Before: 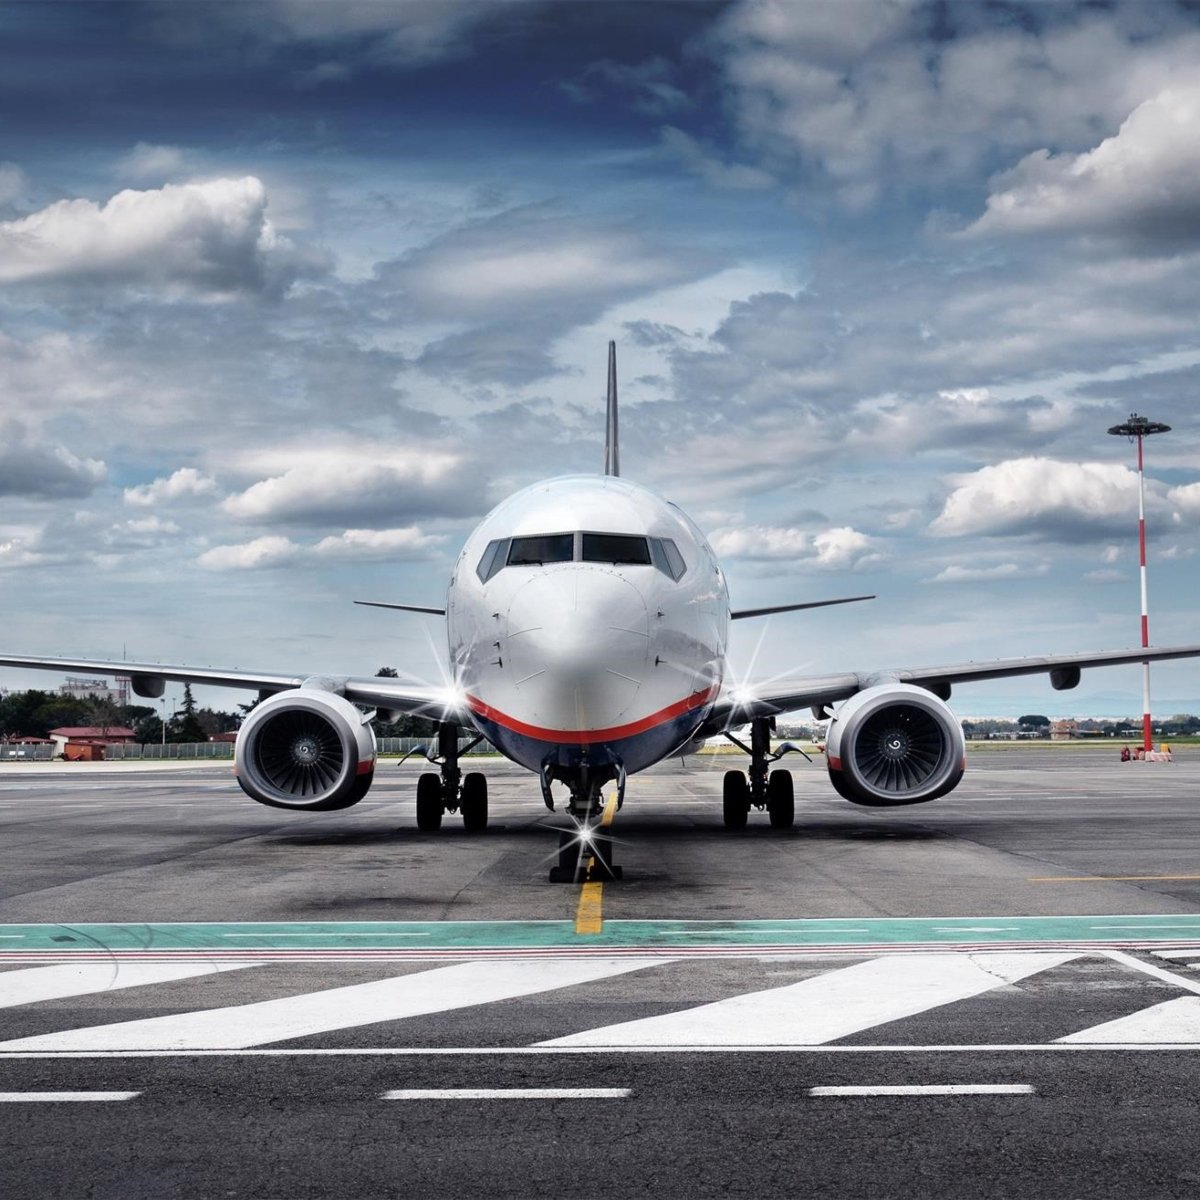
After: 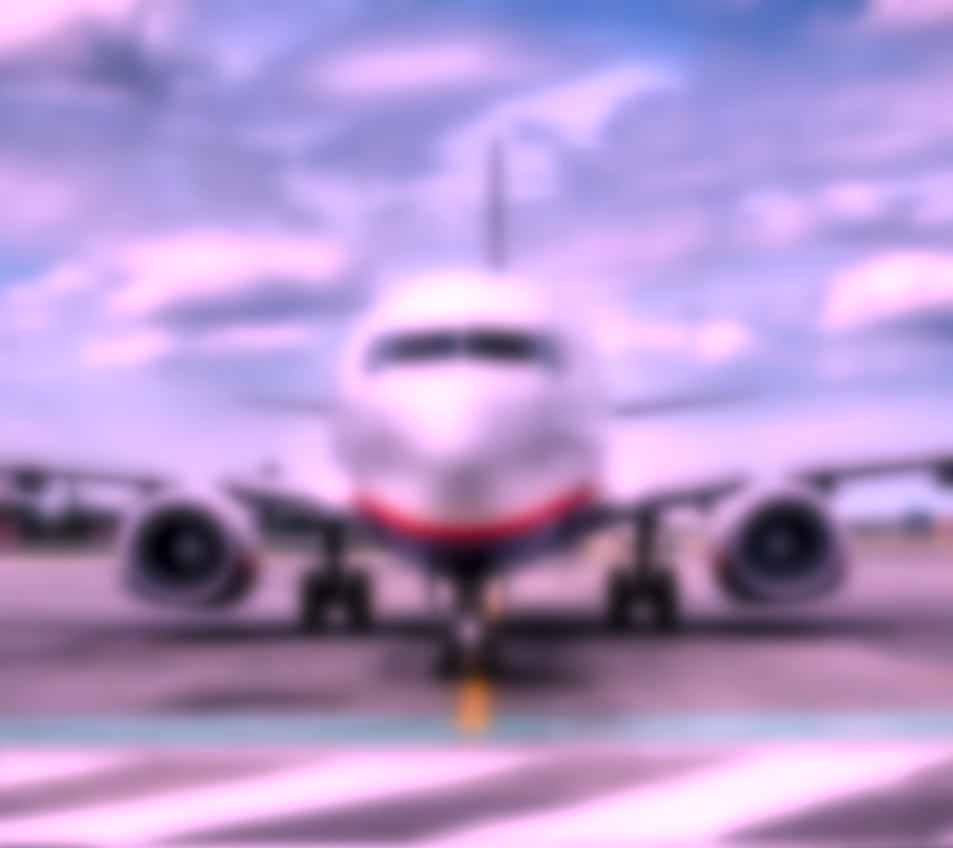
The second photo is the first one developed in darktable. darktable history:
exposure: black level correction 0.002, exposure 0.15 EV, compensate highlight preservation false
color correction: highlights a* 19.5, highlights b* -11.53, saturation 1.69
local contrast: highlights 99%, shadows 86%, detail 160%, midtone range 0.2
white balance: emerald 1
sharpen: amount 2
crop: left 9.712%, top 16.928%, right 10.845%, bottom 12.332%
lowpass: on, module defaults
